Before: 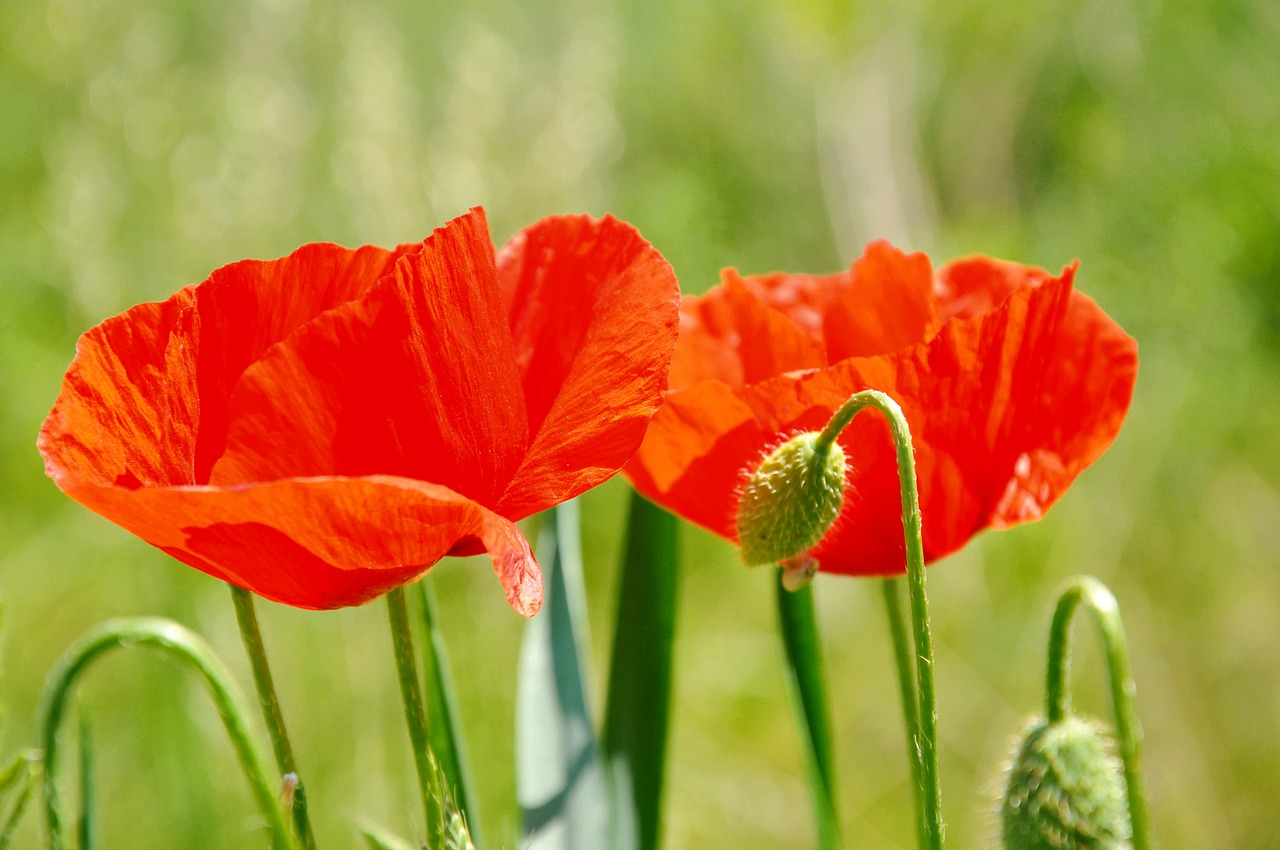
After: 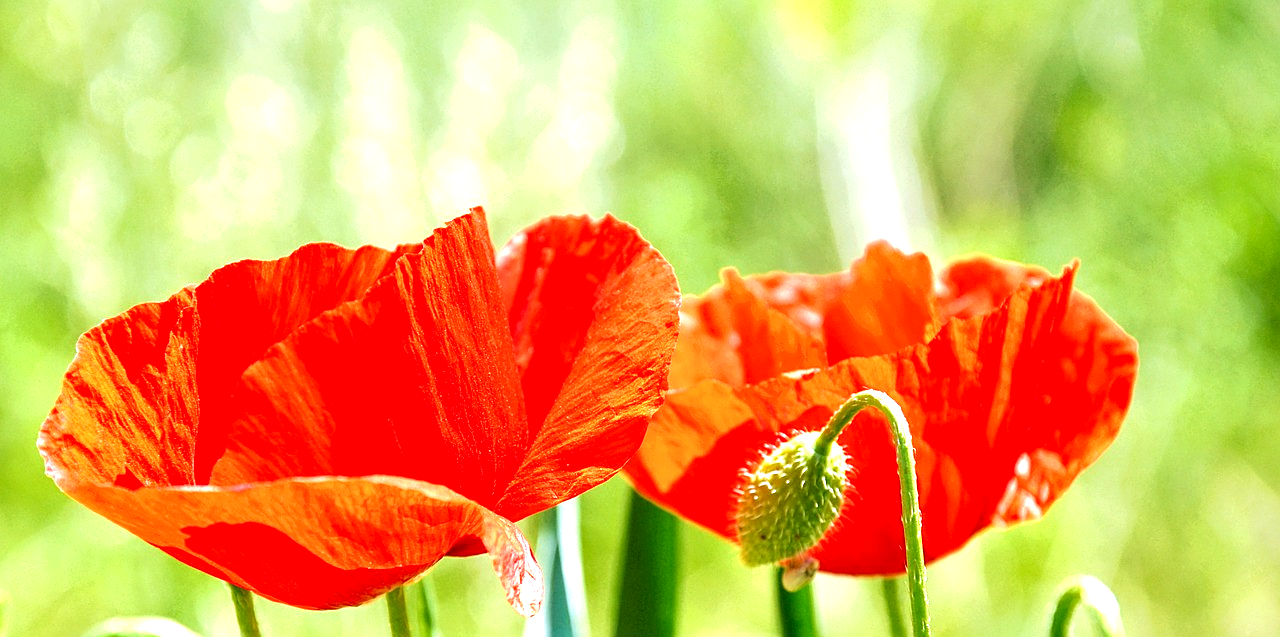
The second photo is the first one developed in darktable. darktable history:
local contrast: highlights 25%, shadows 75%, midtone range 0.75
sharpen: on, module defaults
white balance: red 0.948, green 1.02, blue 1.176
crop: bottom 24.988%
exposure: black level correction 0, exposure 1 EV, compensate exposure bias true, compensate highlight preservation false
velvia: on, module defaults
